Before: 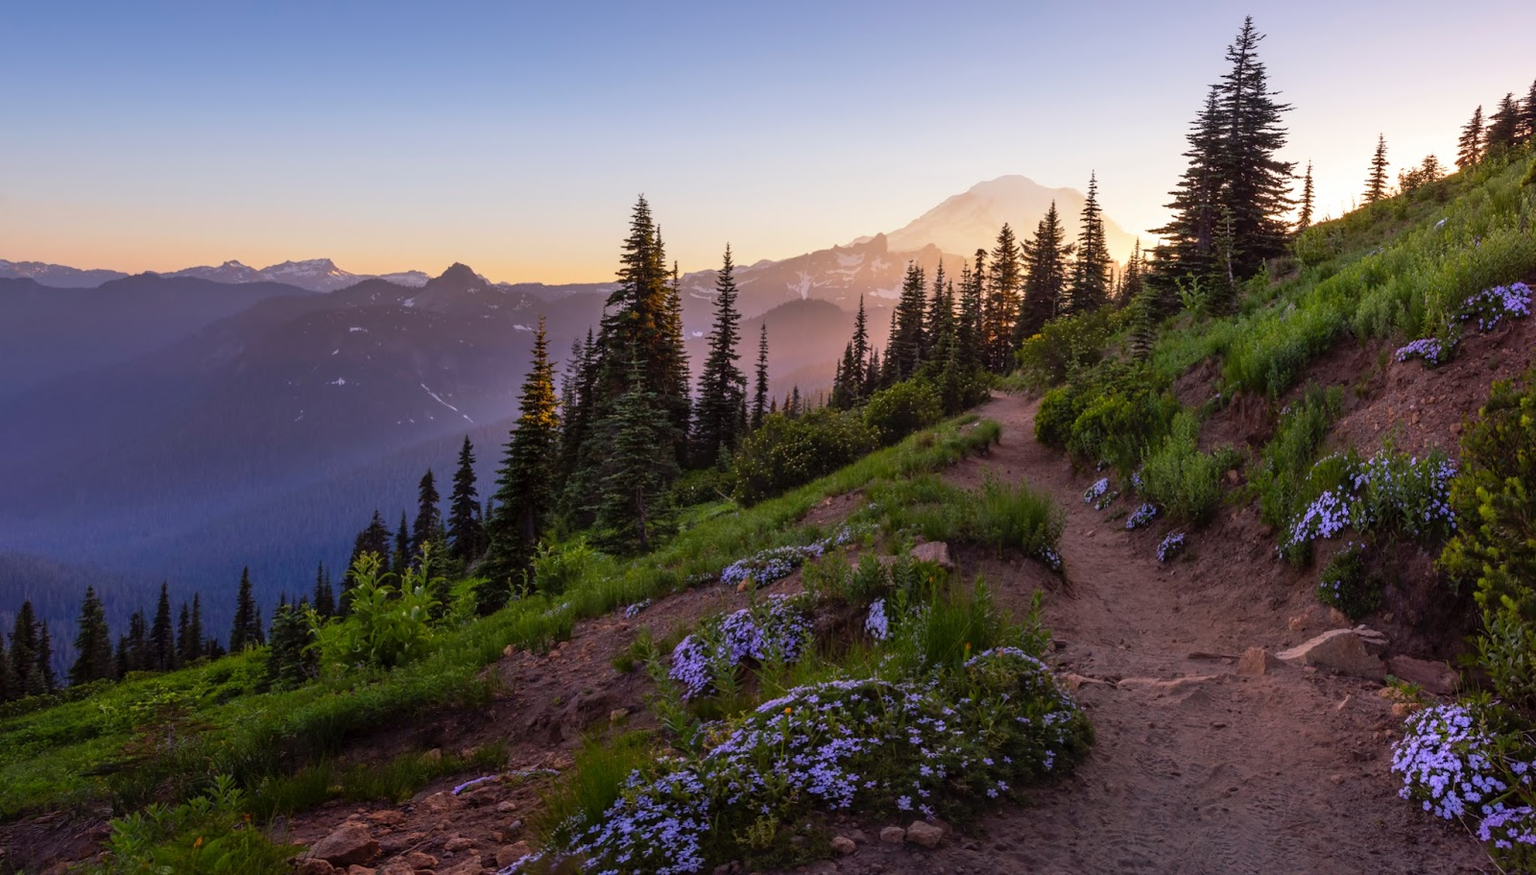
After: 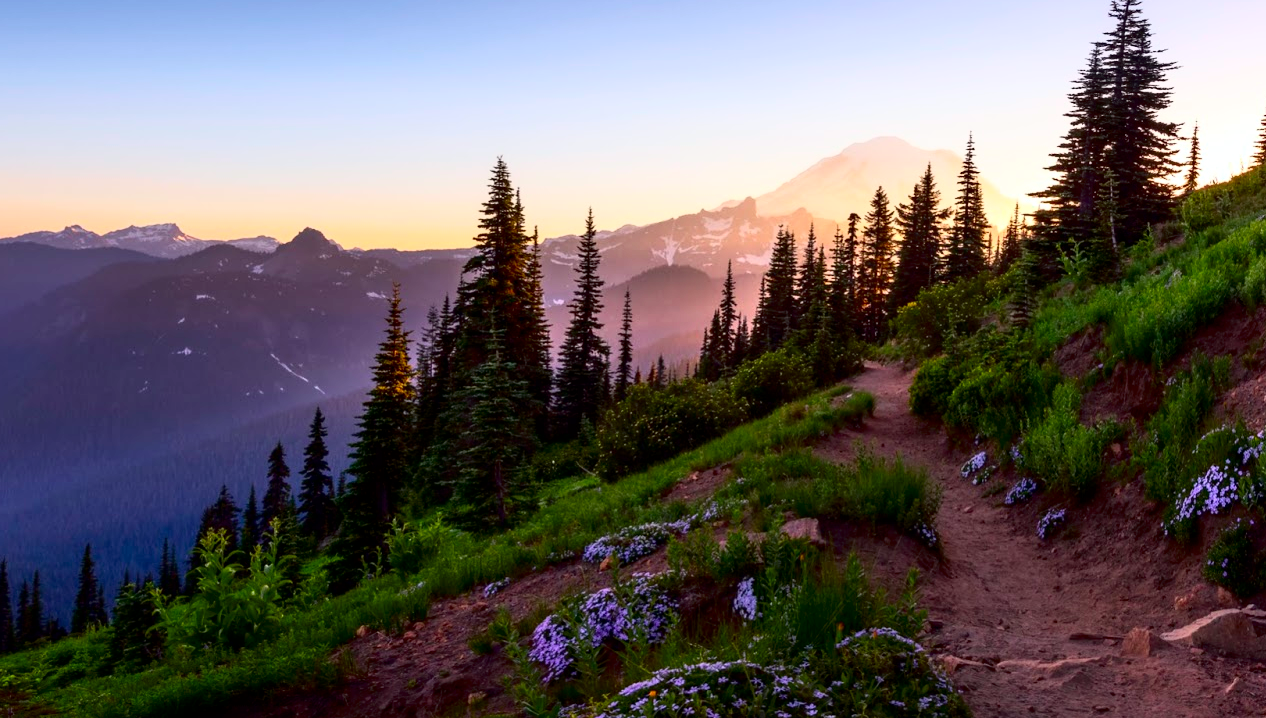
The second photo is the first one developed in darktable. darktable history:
exposure: black level correction 0.005, exposure 0.015 EV, compensate highlight preservation false
crop and rotate: left 10.502%, top 5.056%, right 10.359%, bottom 16.029%
tone curve: curves: ch0 [(0, 0) (0.139, 0.067) (0.319, 0.269) (0.498, 0.505) (0.725, 0.824) (0.864, 0.945) (0.985, 1)]; ch1 [(0, 0) (0.291, 0.197) (0.456, 0.426) (0.495, 0.488) (0.557, 0.578) (0.599, 0.644) (0.702, 0.786) (1, 1)]; ch2 [(0, 0) (0.125, 0.089) (0.353, 0.329) (0.447, 0.43) (0.557, 0.566) (0.63, 0.667) (1, 1)], color space Lab, independent channels, preserve colors none
